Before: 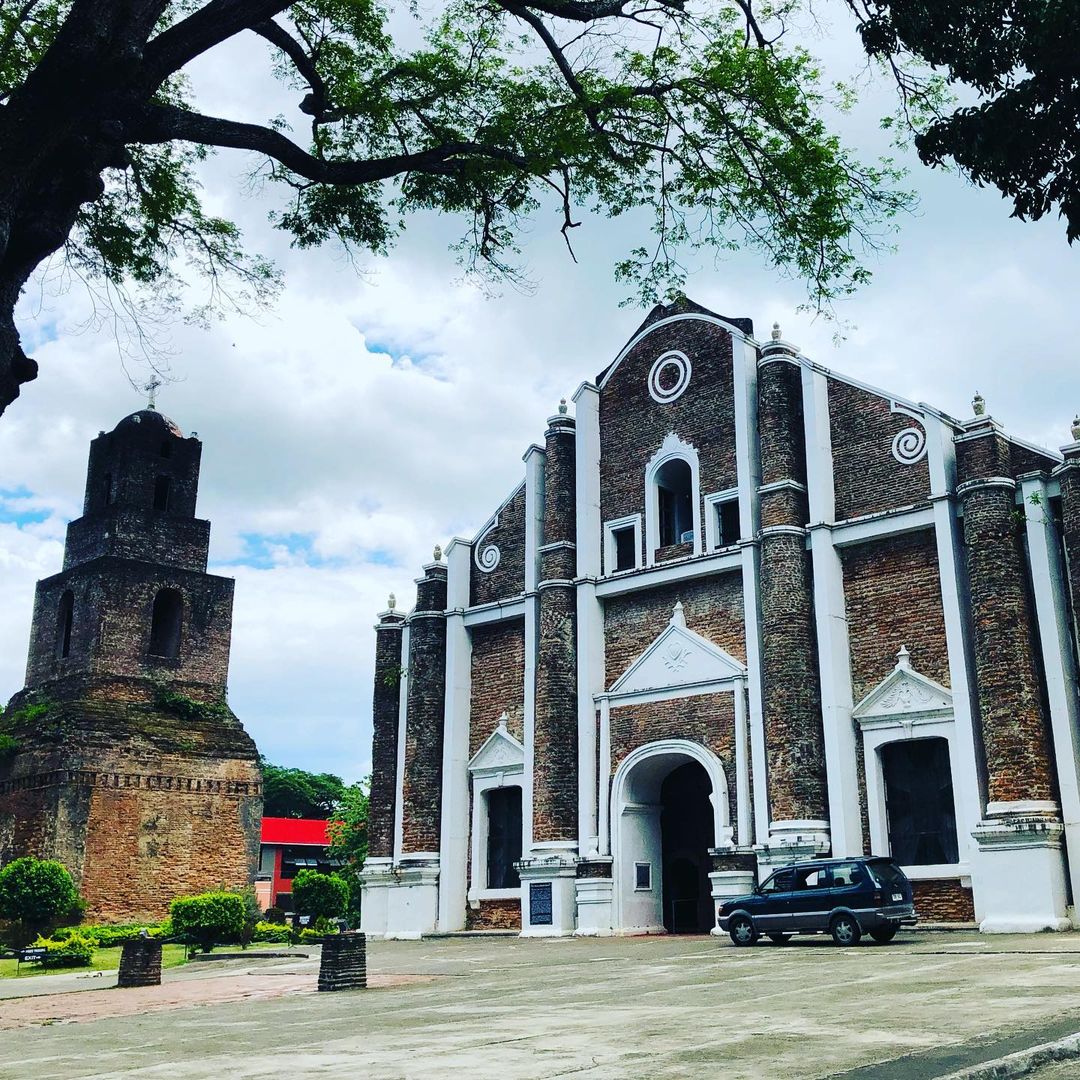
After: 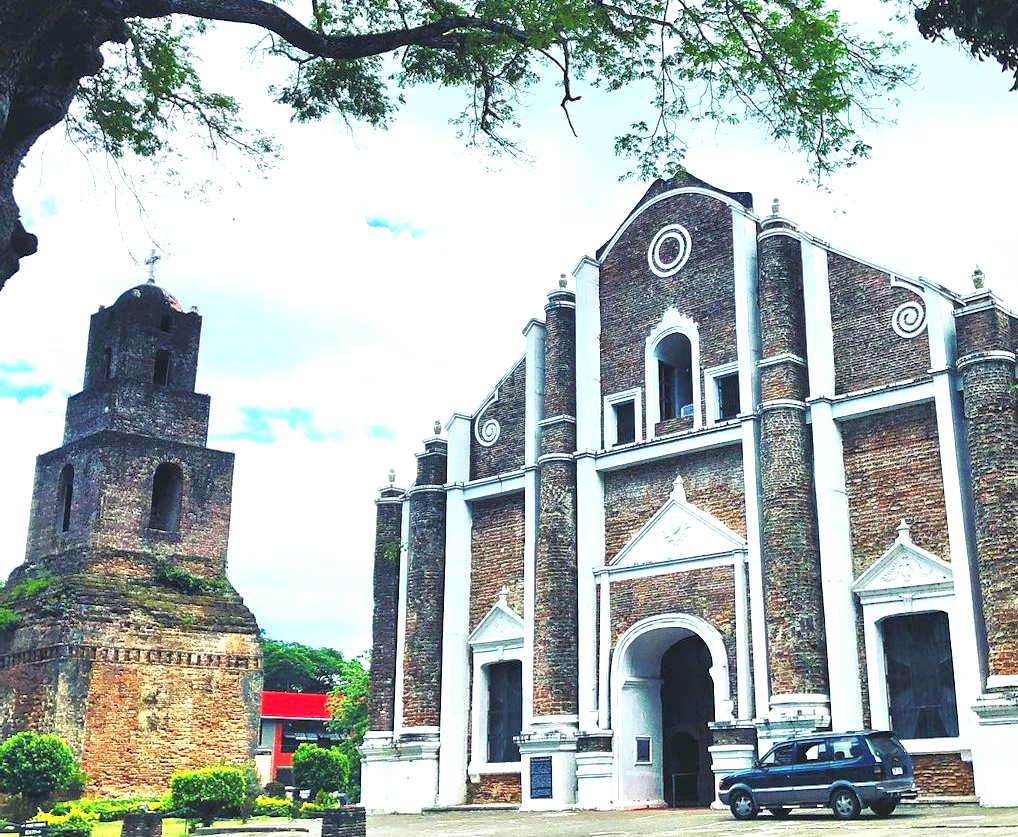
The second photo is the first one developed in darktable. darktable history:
local contrast: mode bilateral grid, contrast 21, coarseness 49, detail 119%, midtone range 0.2
tone equalizer: -8 EV 1.96 EV, -7 EV 1.98 EV, -6 EV 1.99 EV, -5 EV 1.98 EV, -4 EV 1.99 EV, -3 EV 1.49 EV, -2 EV 0.984 EV, -1 EV 0.516 EV
exposure: black level correction -0.002, exposure 0.534 EV, compensate exposure bias true, compensate highlight preservation false
crop and rotate: angle 0.033°, top 11.679%, right 5.614%, bottom 10.766%
levels: white 99.94%, levels [0.062, 0.494, 0.925]
